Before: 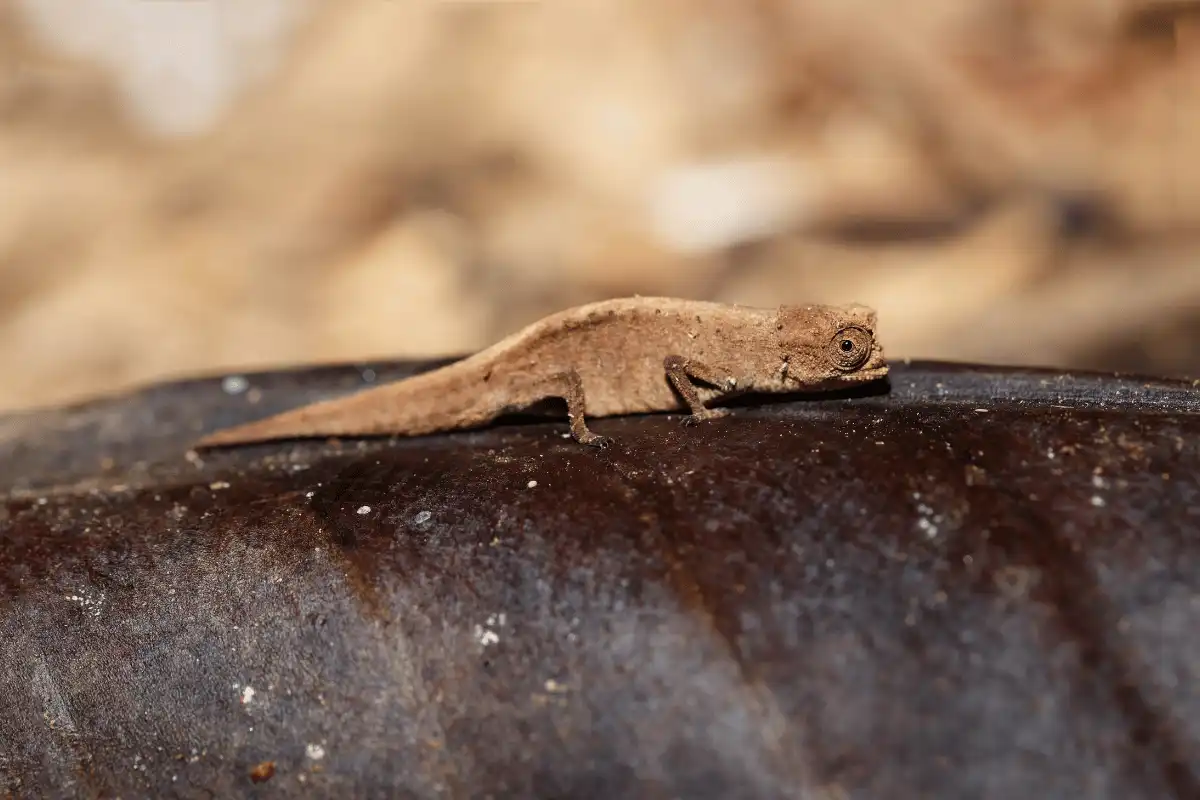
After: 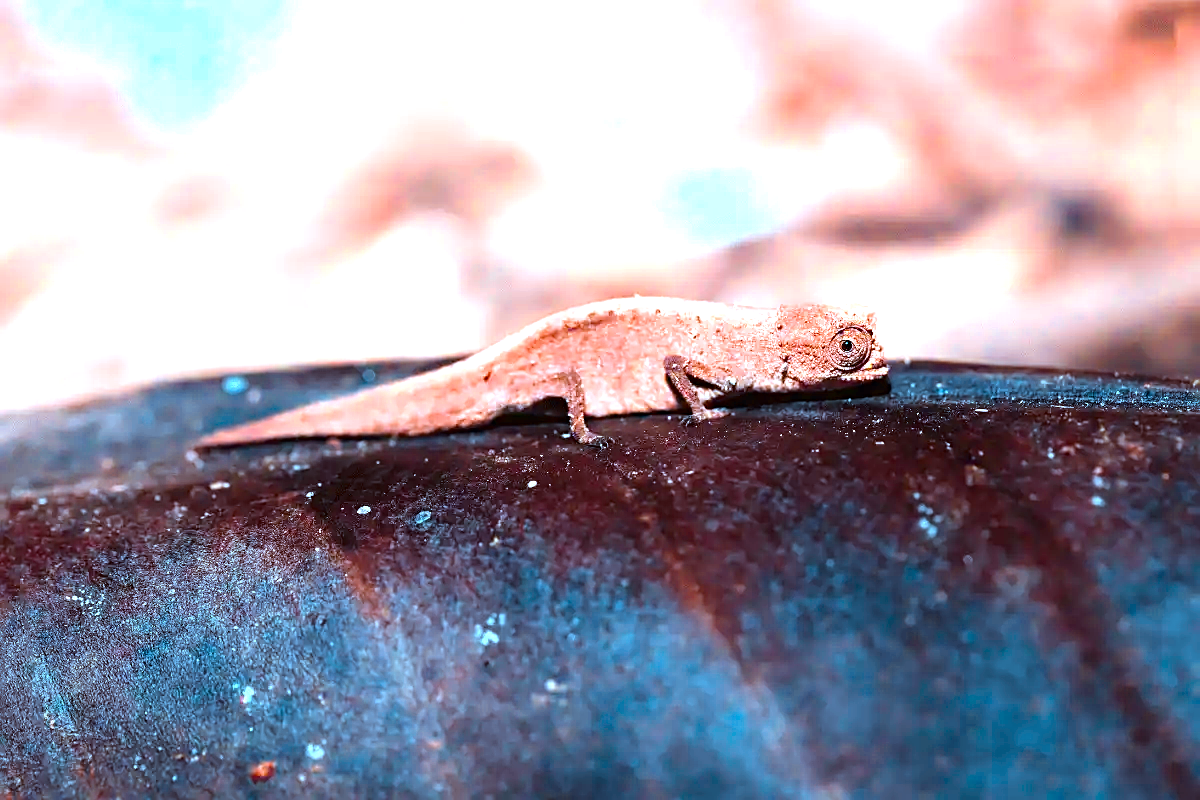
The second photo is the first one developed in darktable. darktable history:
sharpen: on, module defaults
color calibration: output R [1.422, -0.35, -0.252, 0], output G [-0.238, 1.259, -0.084, 0], output B [-0.081, -0.196, 1.58, 0], output brightness [0.49, 0.671, -0.57, 0], illuminant custom, x 0.373, y 0.389, temperature 4257.02 K, saturation algorithm version 1 (2020)
tone equalizer: -8 EV -0.774 EV, -7 EV -0.719 EV, -6 EV -0.598 EV, -5 EV -0.367 EV, -3 EV 0.374 EV, -2 EV 0.6 EV, -1 EV 0.68 EV, +0 EV 0.734 EV
